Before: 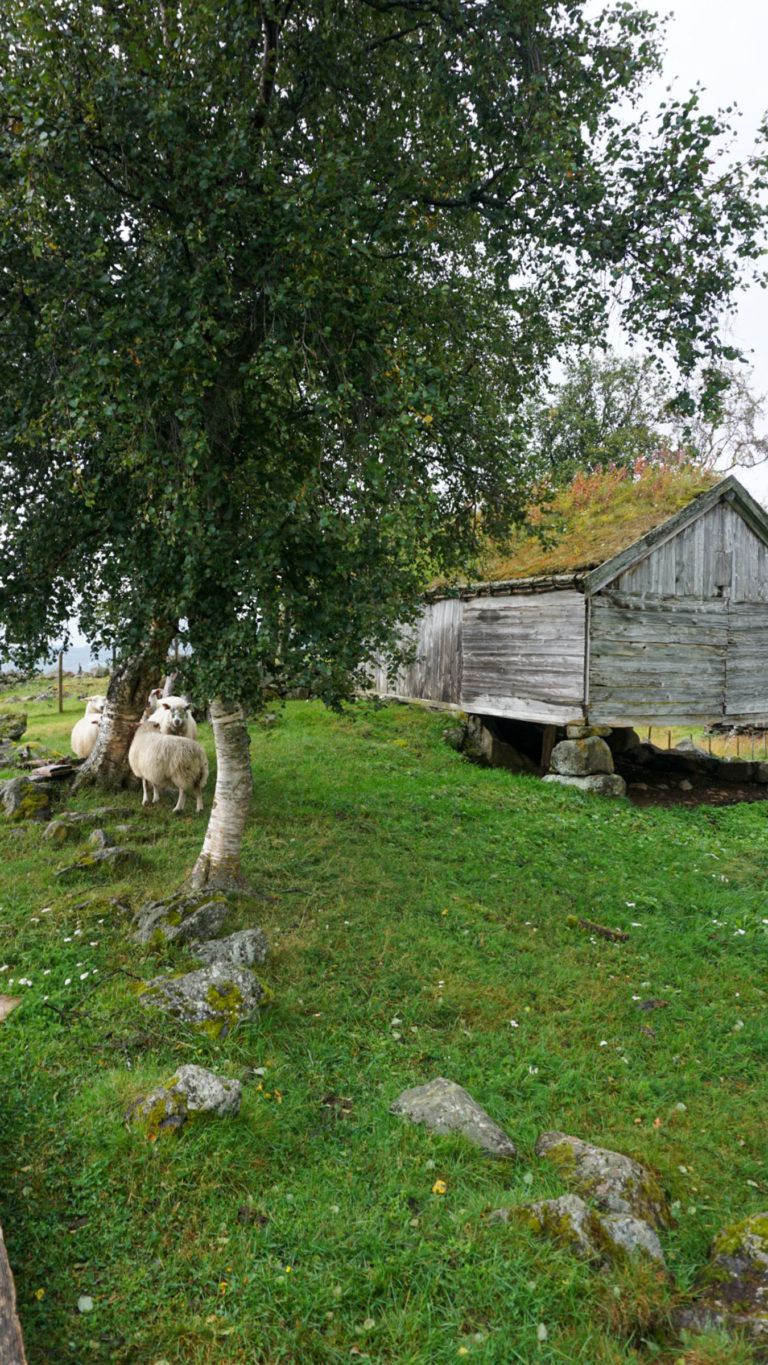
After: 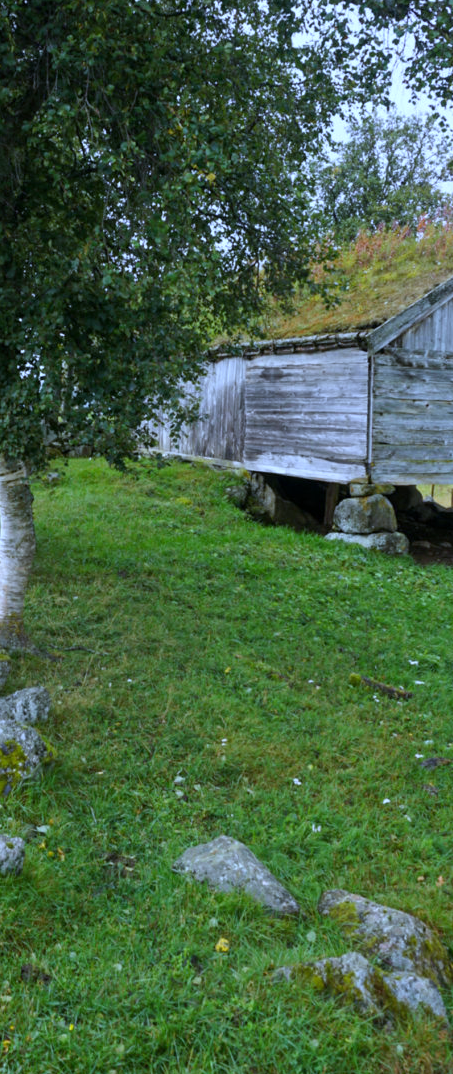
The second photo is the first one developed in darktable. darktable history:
crop and rotate: left 28.256%, top 17.734%, right 12.656%, bottom 3.573%
white balance: red 0.871, blue 1.249
